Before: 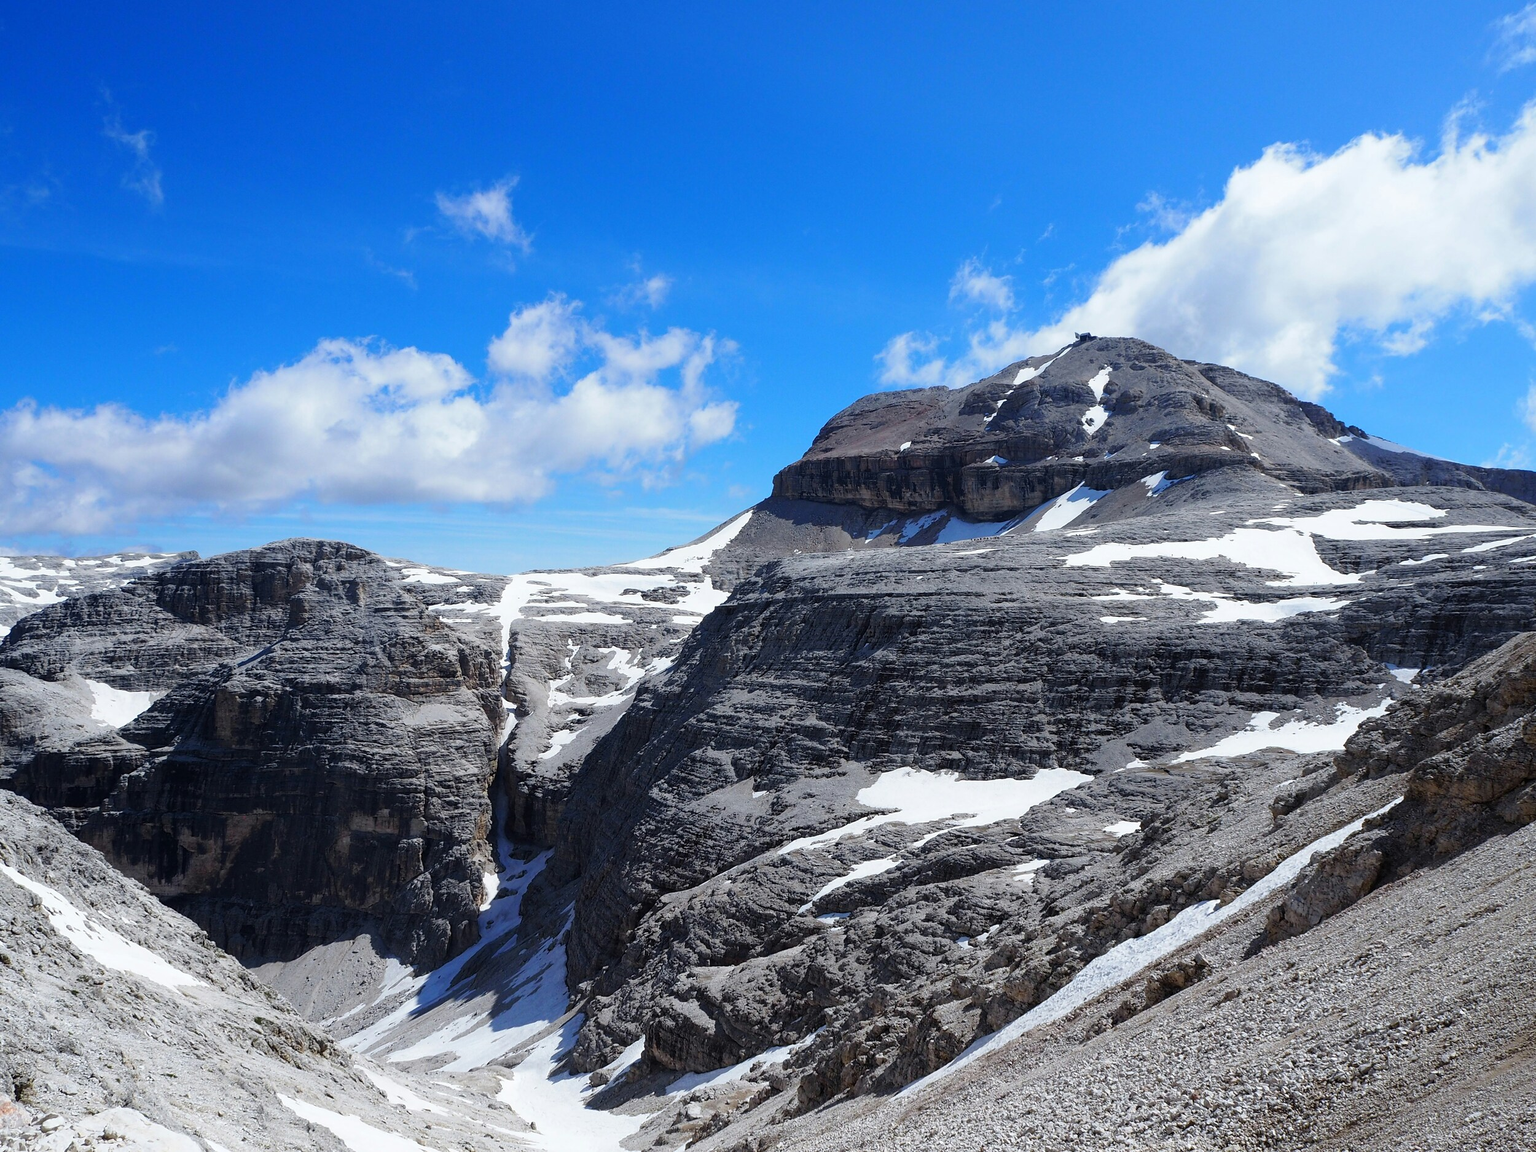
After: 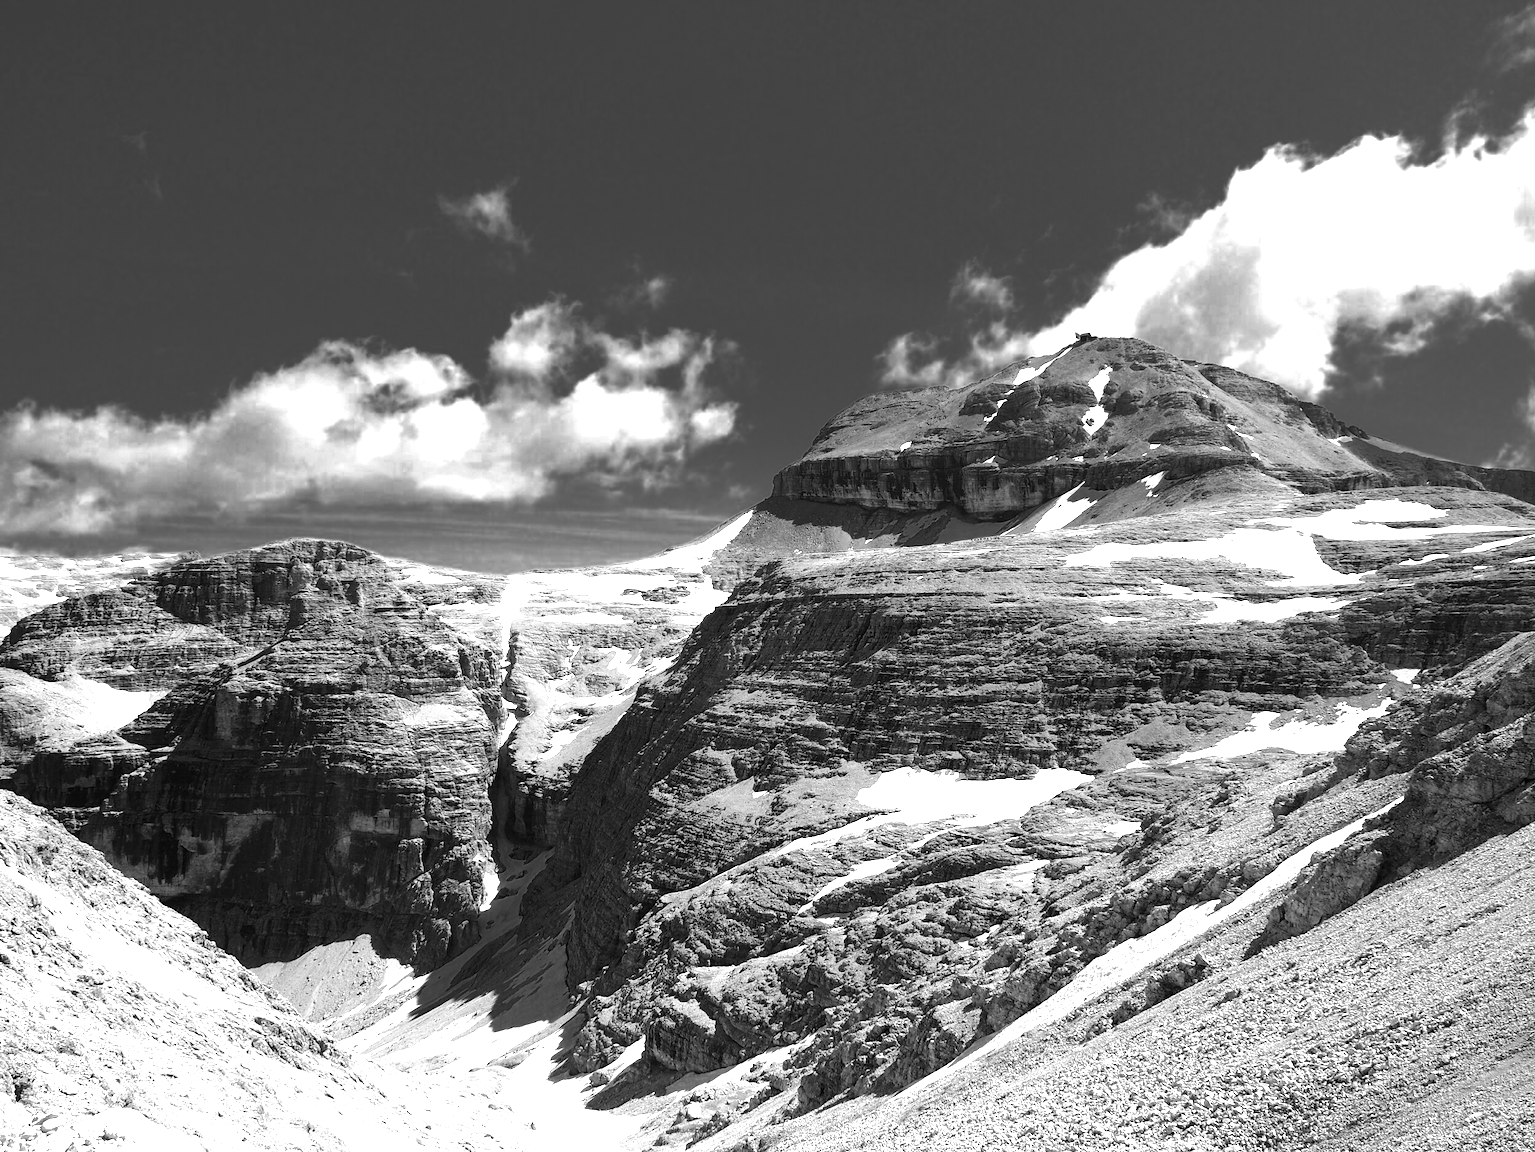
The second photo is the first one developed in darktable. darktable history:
exposure: exposure 0.766 EV, compensate highlight preservation false
color zones: curves: ch0 [(0, 0.554) (0.146, 0.662) (0.293, 0.86) (0.503, 0.774) (0.637, 0.106) (0.74, 0.072) (0.866, 0.488) (0.998, 0.569)]; ch1 [(0, 0) (0.143, 0) (0.286, 0) (0.429, 0) (0.571, 0) (0.714, 0) (0.857, 0)]
white balance: red 1.188, blue 1.11
